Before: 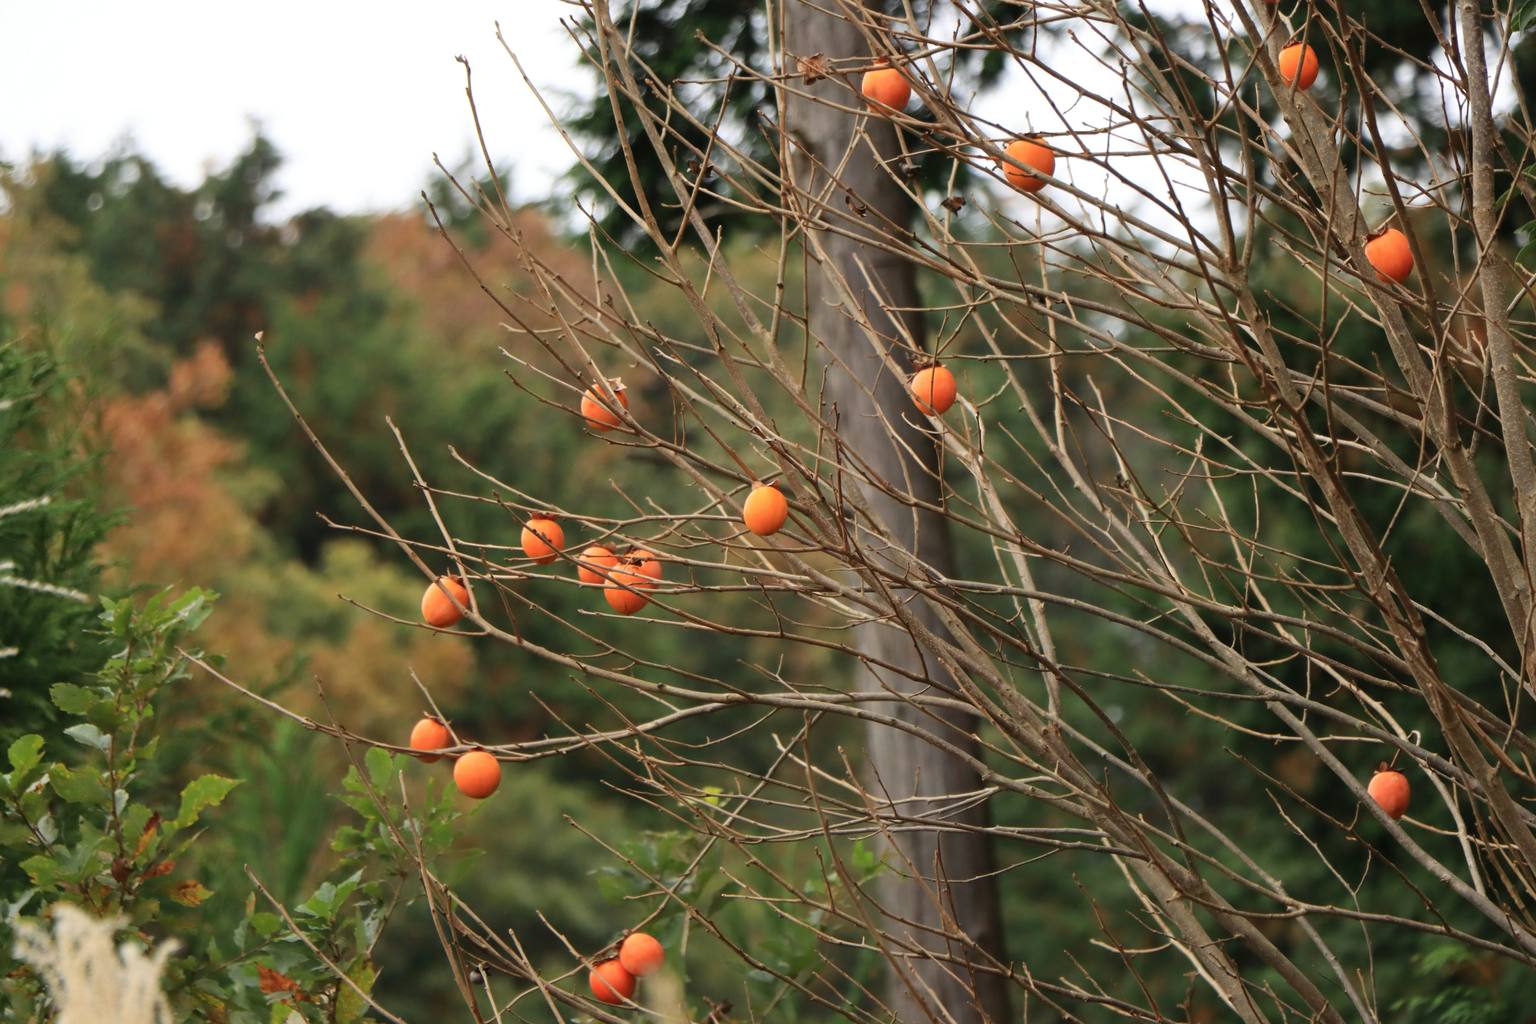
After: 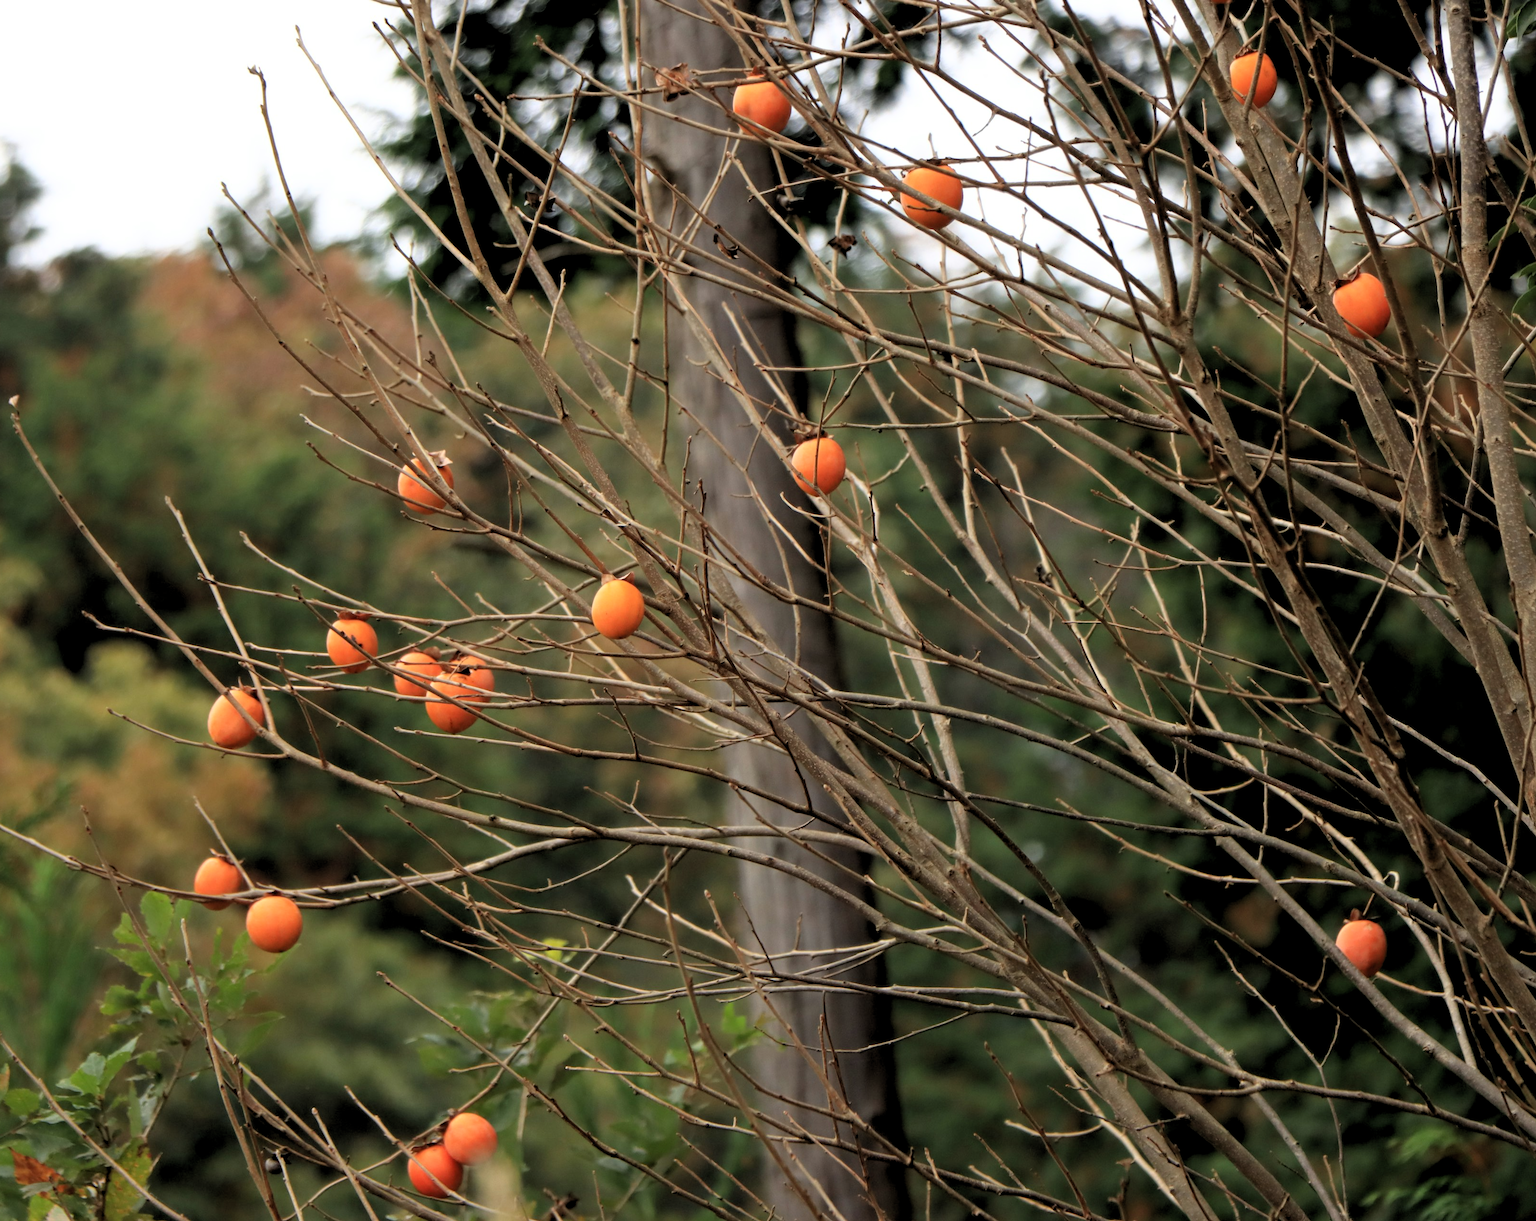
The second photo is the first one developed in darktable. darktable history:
base curve: curves: ch0 [(0.017, 0) (0.425, 0.441) (0.844, 0.933) (1, 1)]
crop: left 16.133%
